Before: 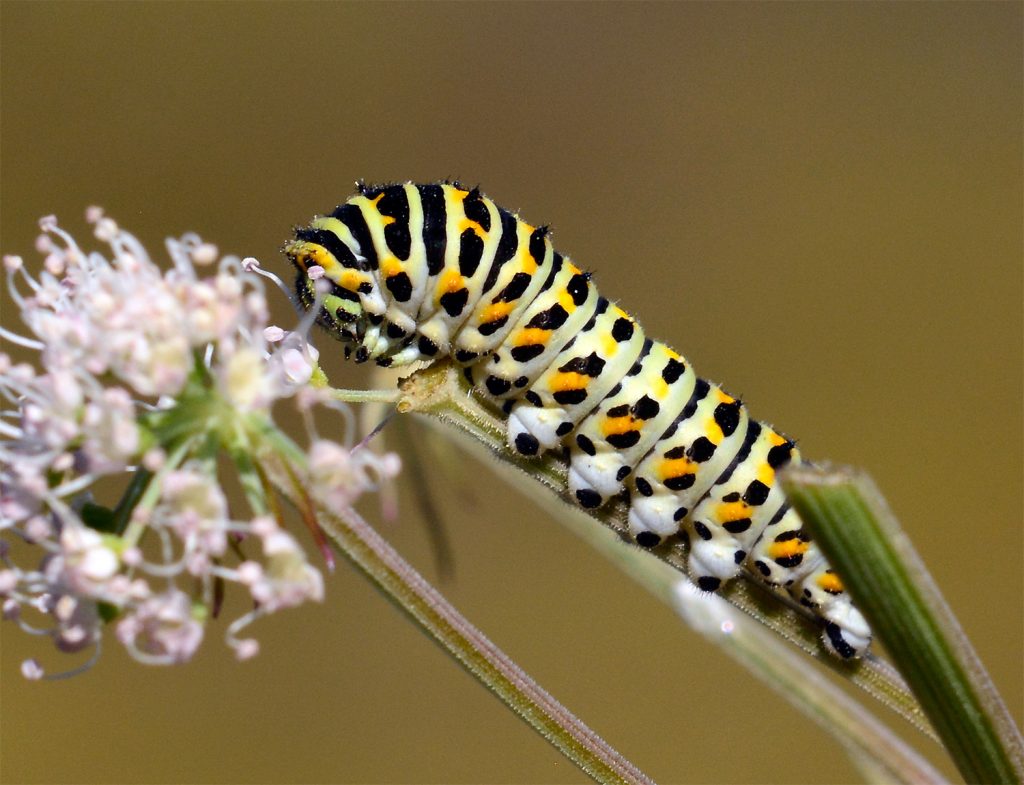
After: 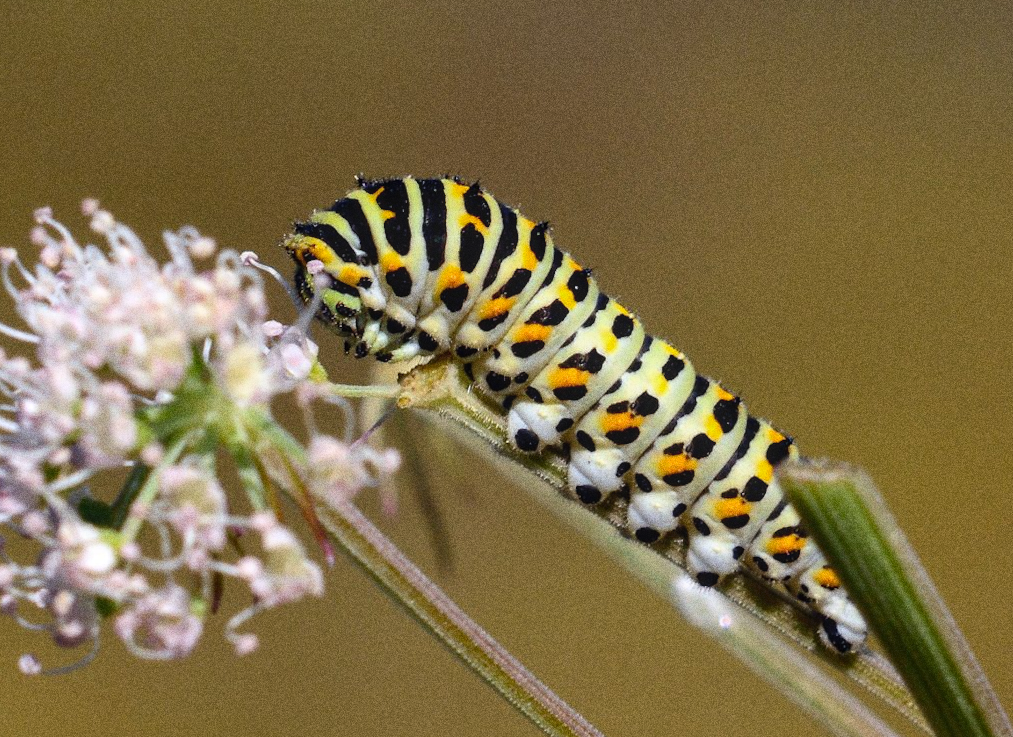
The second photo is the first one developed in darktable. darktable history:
local contrast: detail 110%
grain: coarseness 0.09 ISO, strength 40%
rotate and perspective: rotation 0.174°, lens shift (vertical) 0.013, lens shift (horizontal) 0.019, shear 0.001, automatic cropping original format, crop left 0.007, crop right 0.991, crop top 0.016, crop bottom 0.997
levels: levels [0, 0.498, 0.996]
crop and rotate: top 0%, bottom 5.097%
